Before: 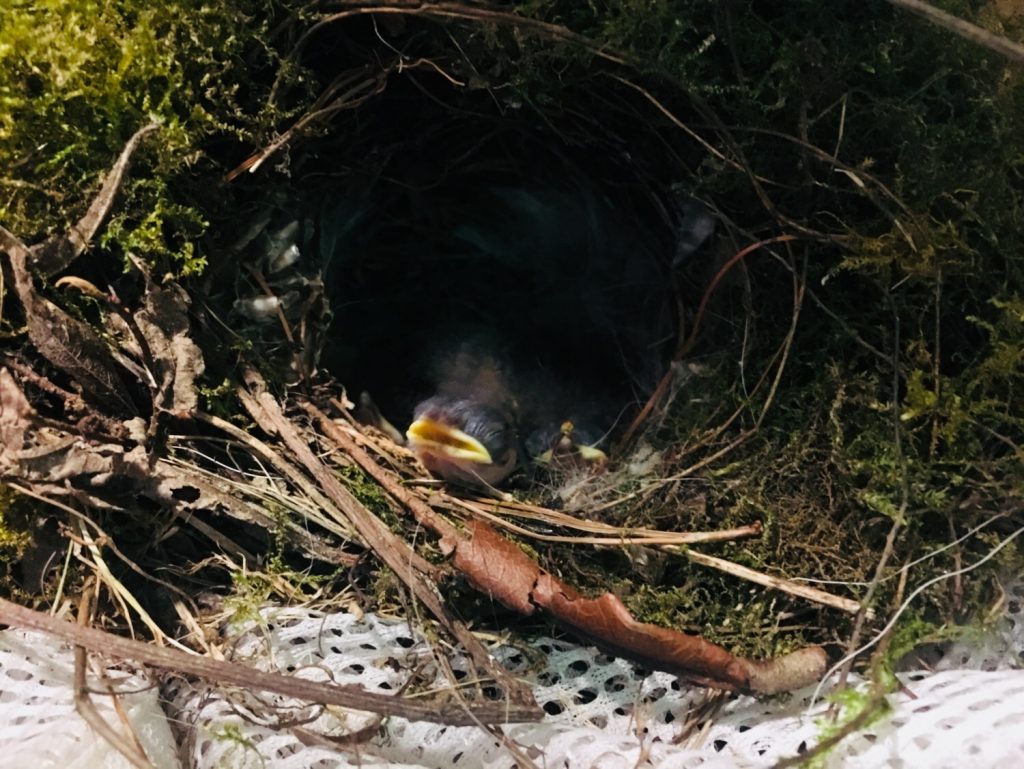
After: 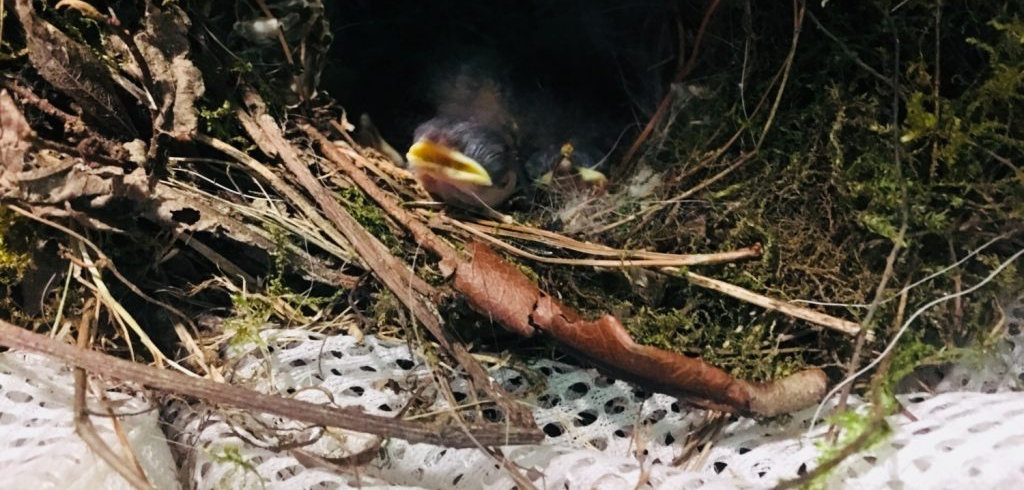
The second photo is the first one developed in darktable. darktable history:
crop and rotate: top 36.166%
